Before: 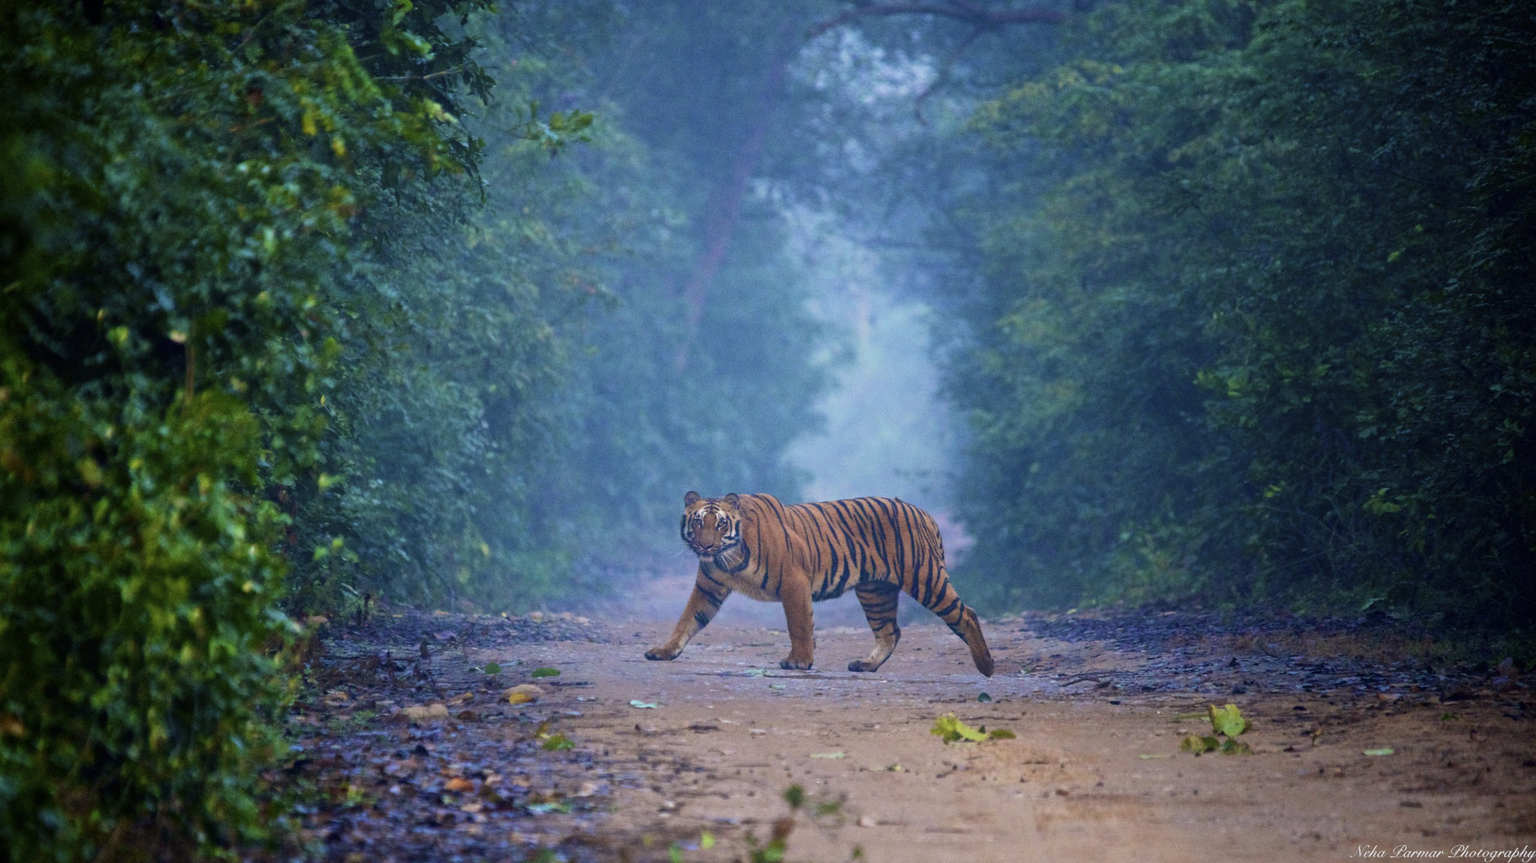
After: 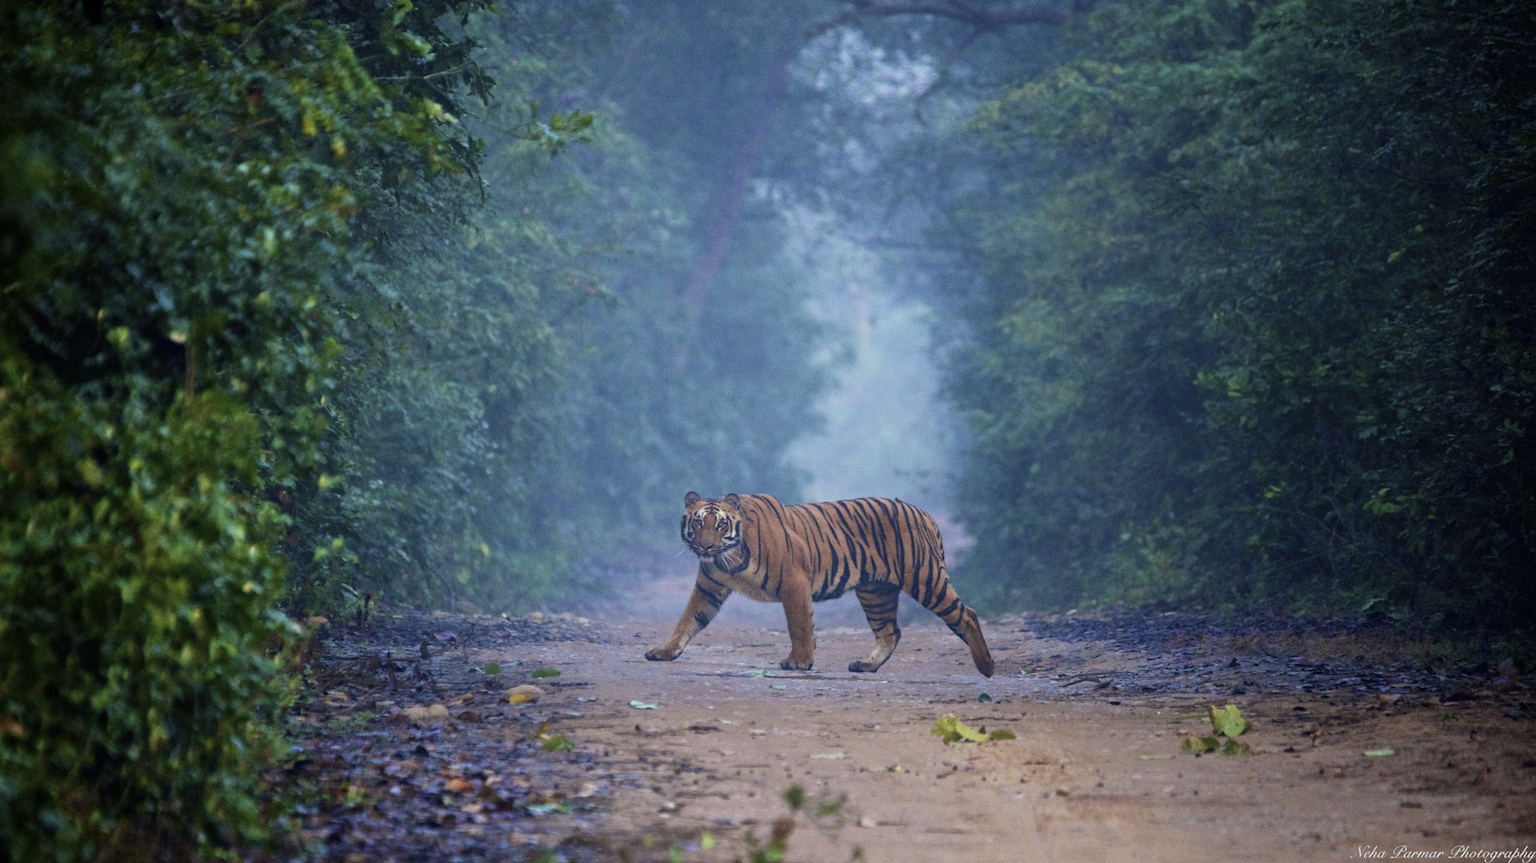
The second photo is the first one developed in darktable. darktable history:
contrast brightness saturation: saturation -0.178
